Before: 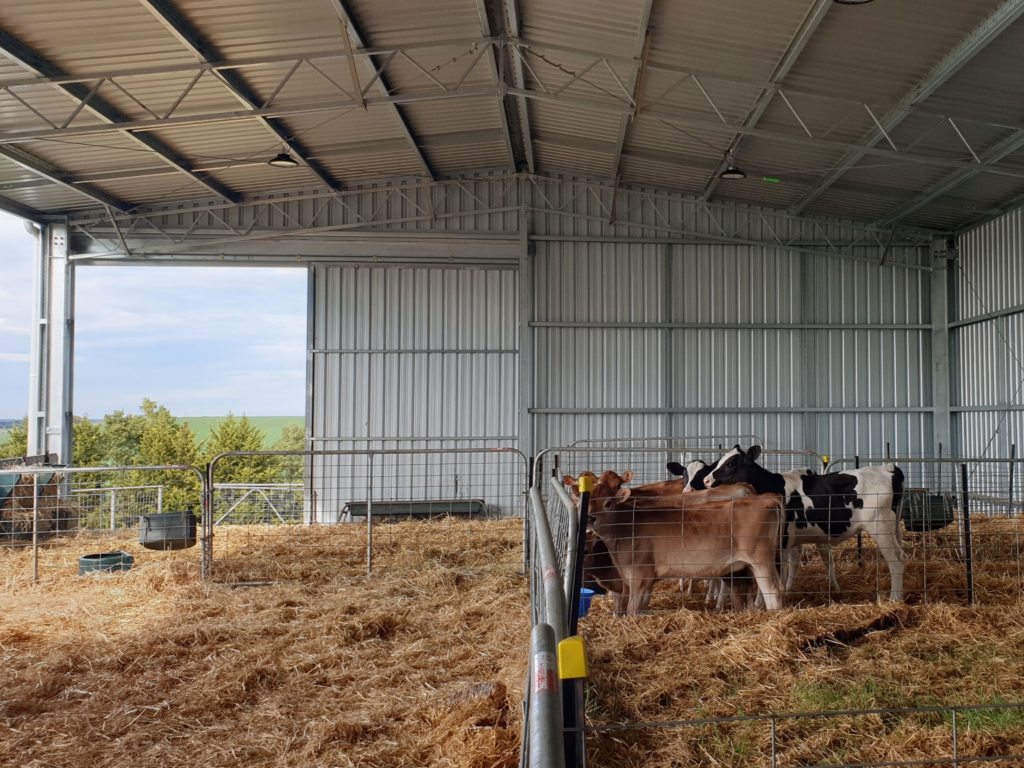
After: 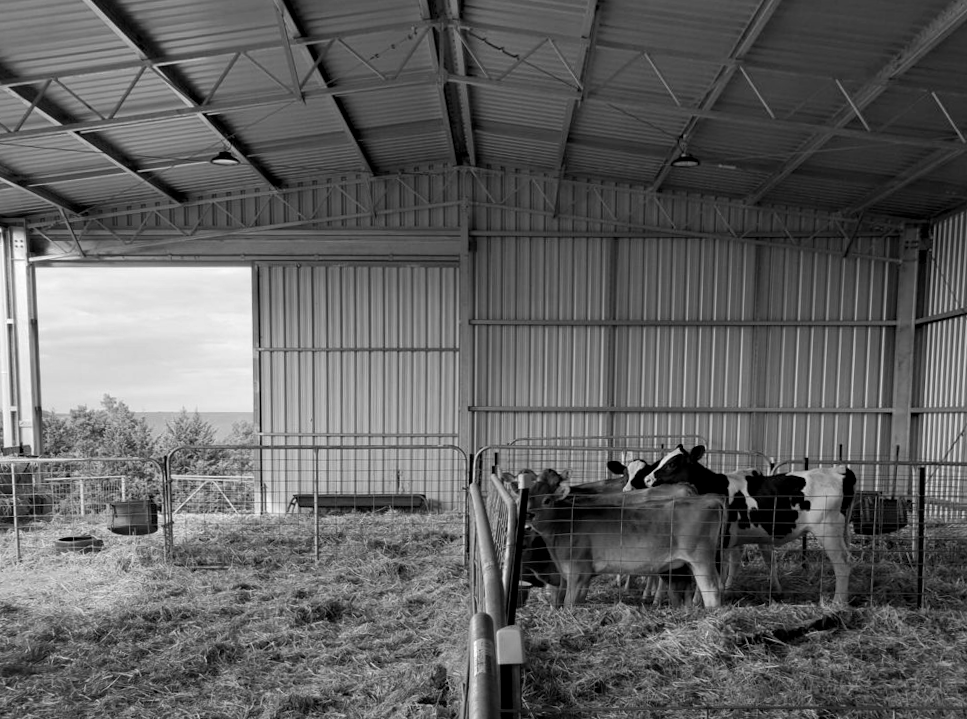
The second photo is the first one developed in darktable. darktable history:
contrast brightness saturation: saturation -1
haze removal: compatibility mode true, adaptive false
color balance rgb: shadows lift › luminance -28.76%, shadows lift › chroma 10%, shadows lift › hue 230°, power › chroma 0.5%, power › hue 215°, highlights gain › luminance 7.14%, highlights gain › chroma 1%, highlights gain › hue 50°, global offset › luminance -0.29%, global offset › hue 260°, perceptual saturation grading › global saturation 20%, perceptual saturation grading › highlights -13.92%, perceptual saturation grading › shadows 50%
rotate and perspective: rotation 0.062°, lens shift (vertical) 0.115, lens shift (horizontal) -0.133, crop left 0.047, crop right 0.94, crop top 0.061, crop bottom 0.94
